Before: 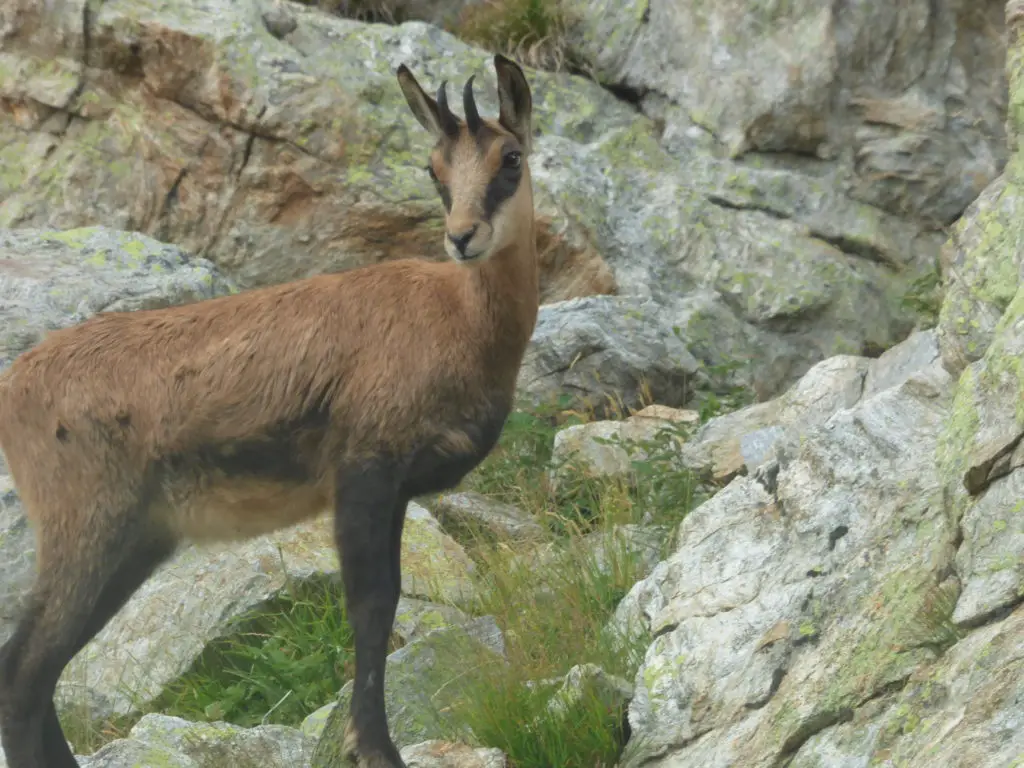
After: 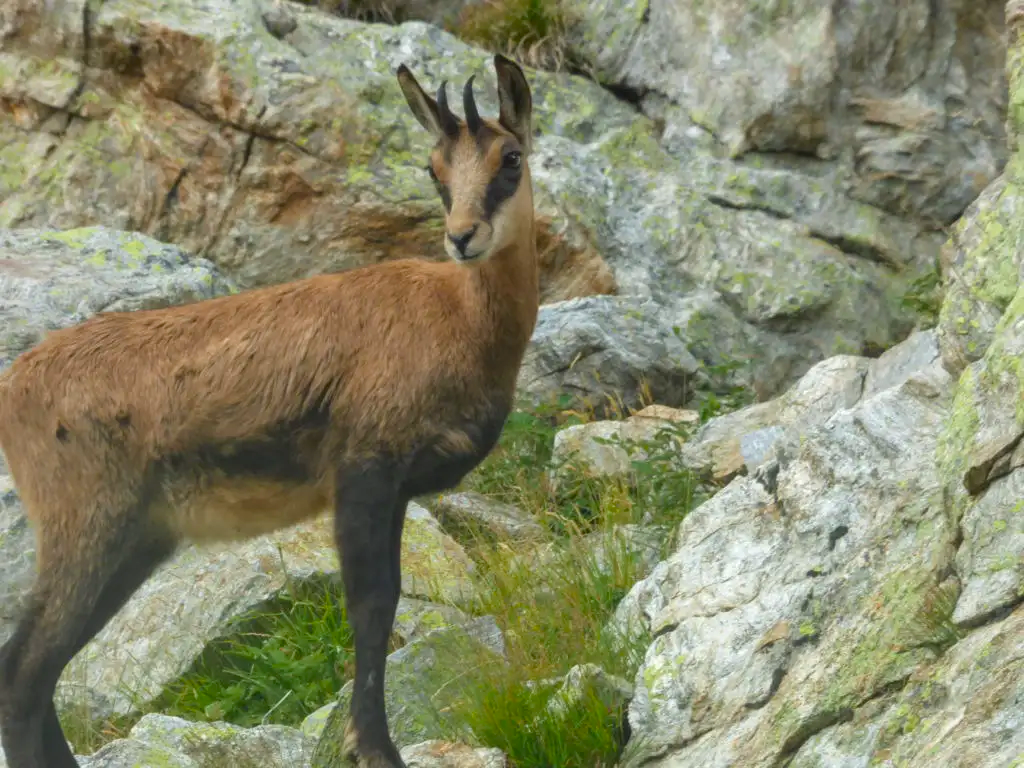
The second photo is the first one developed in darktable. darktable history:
color balance rgb: perceptual saturation grading › global saturation 28.319%, perceptual saturation grading › mid-tones 12.265%, perceptual saturation grading › shadows 10.288%
local contrast: on, module defaults
